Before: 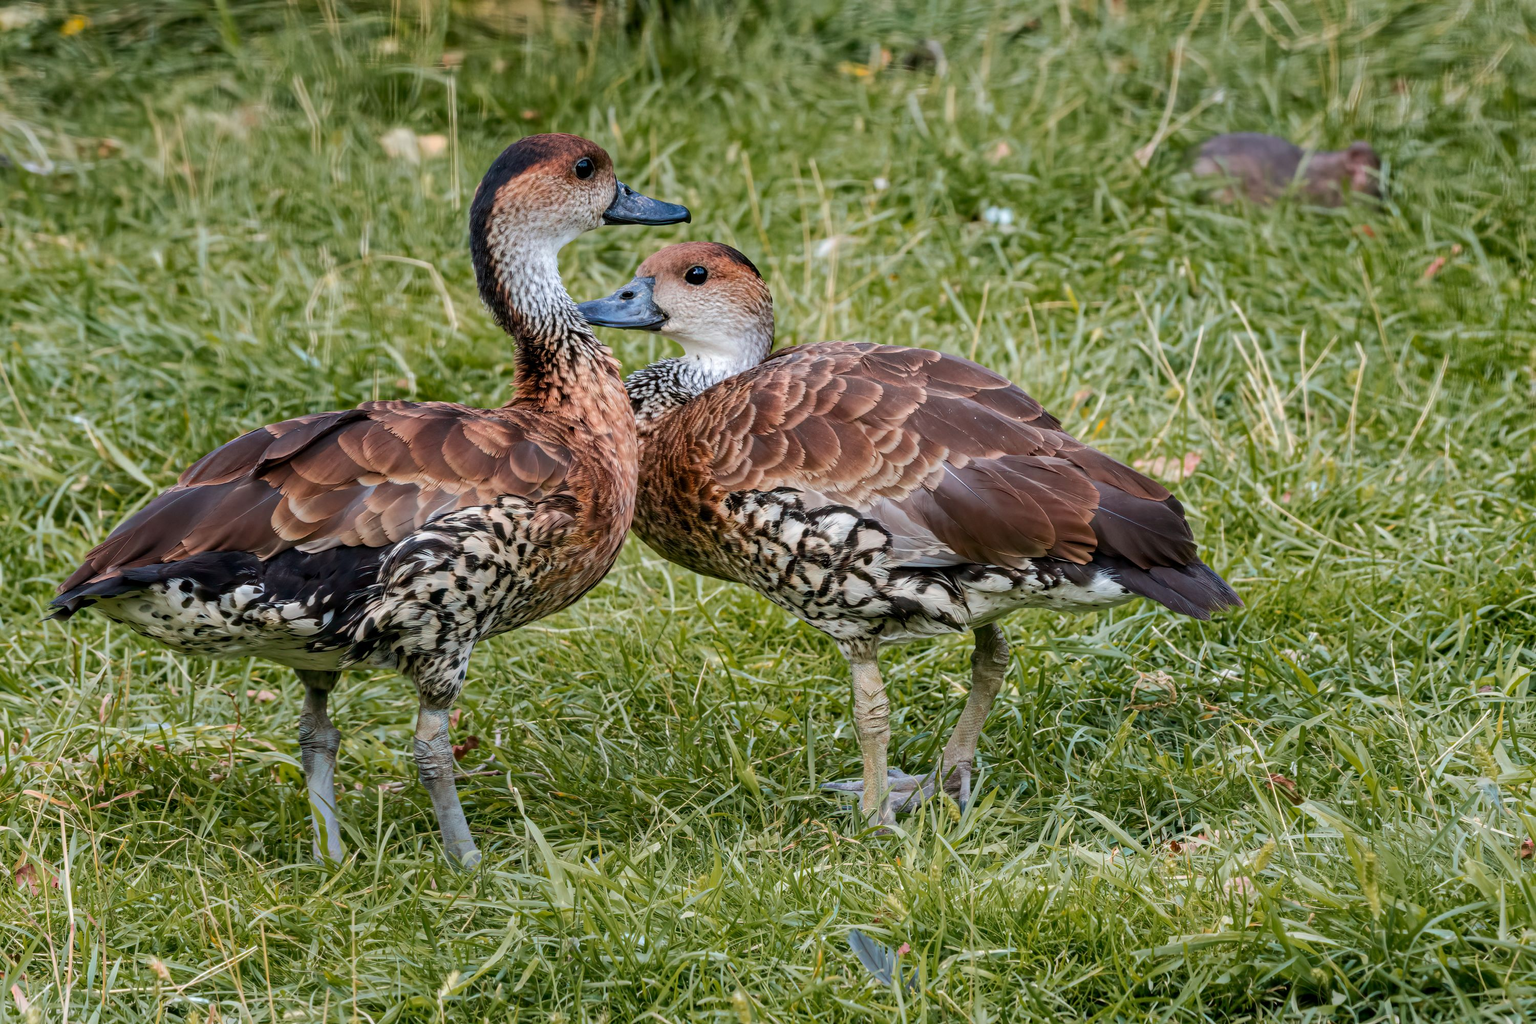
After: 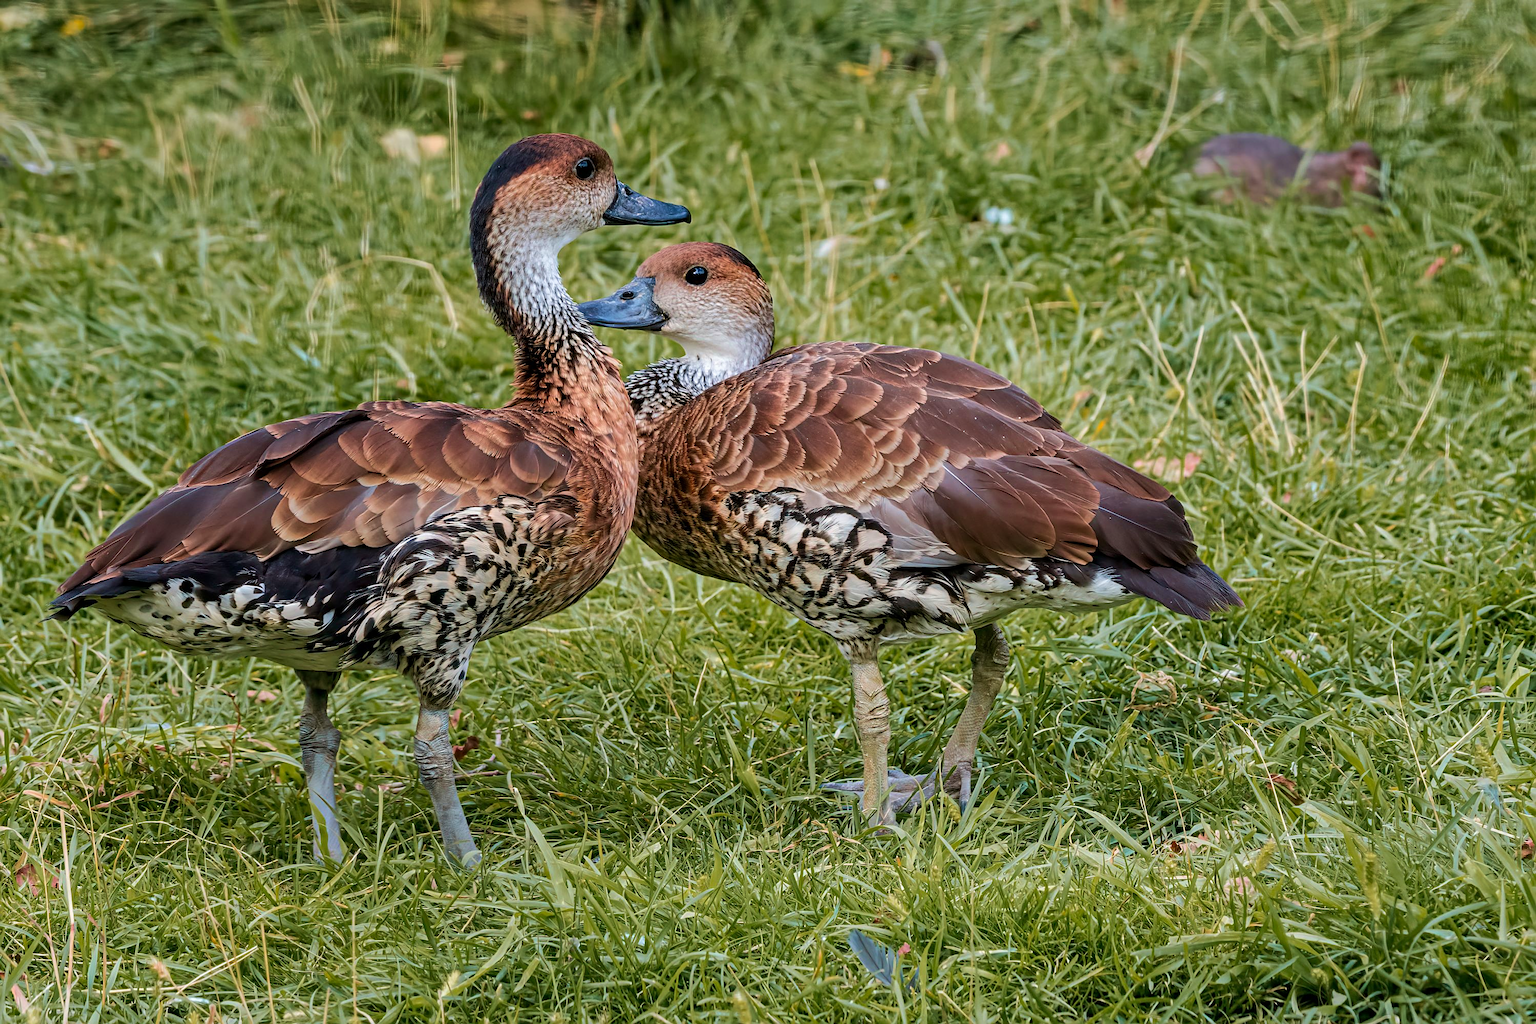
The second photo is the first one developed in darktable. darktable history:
shadows and highlights: shadows 43.51, white point adjustment -1.58, soften with gaussian
velvia: on, module defaults
sharpen: on, module defaults
